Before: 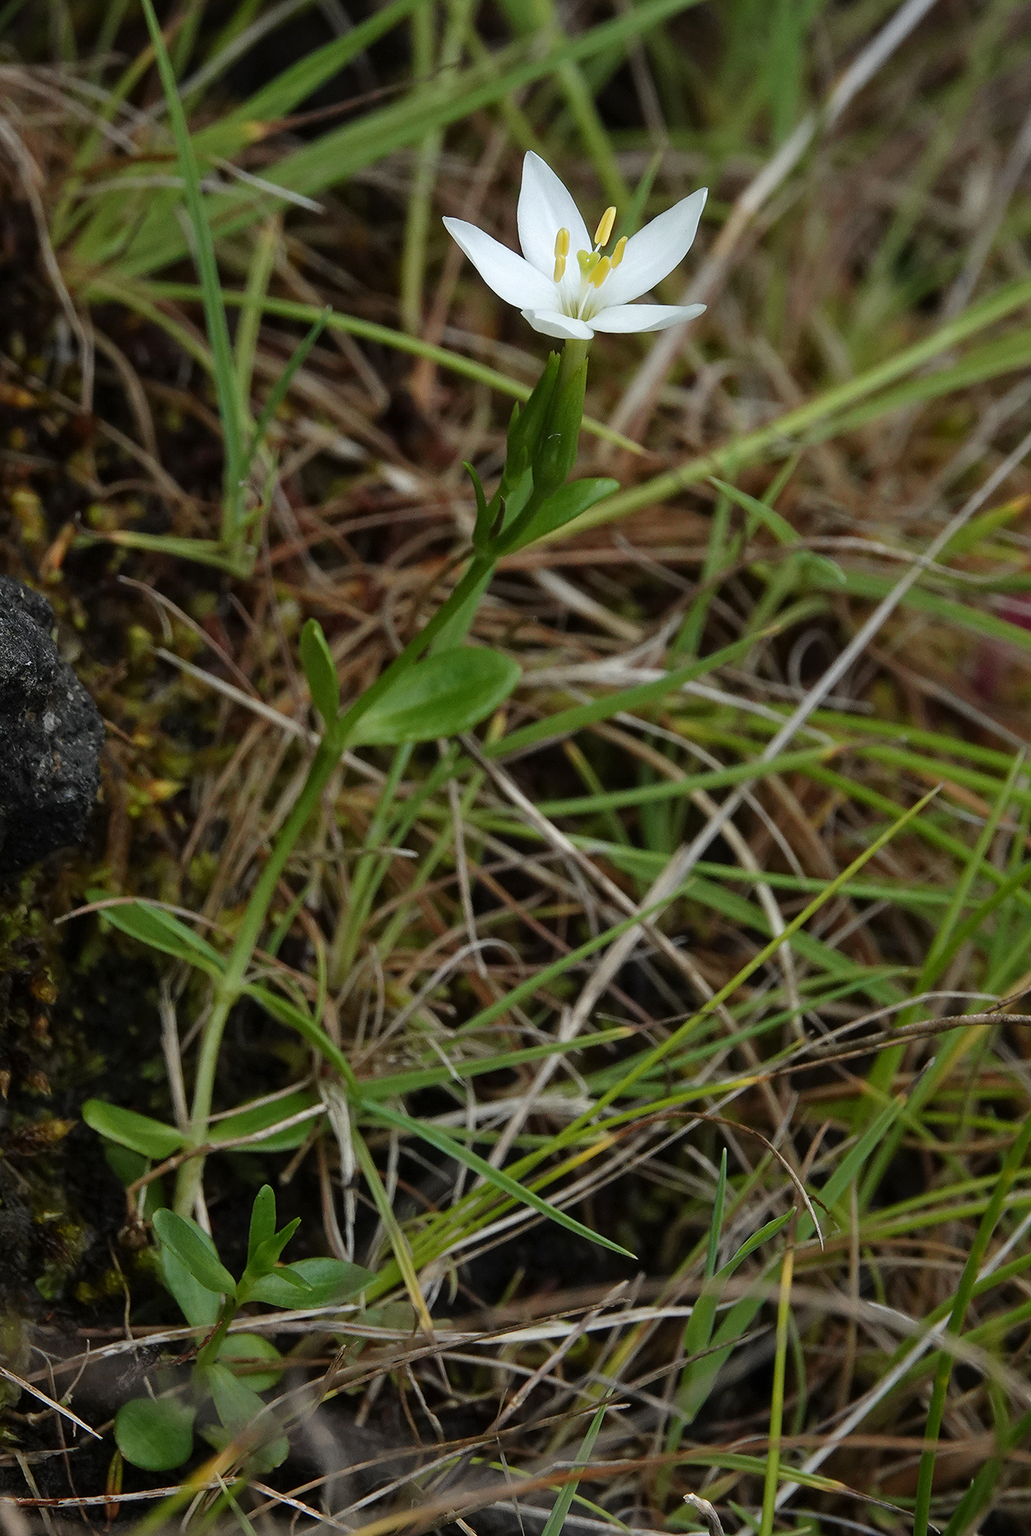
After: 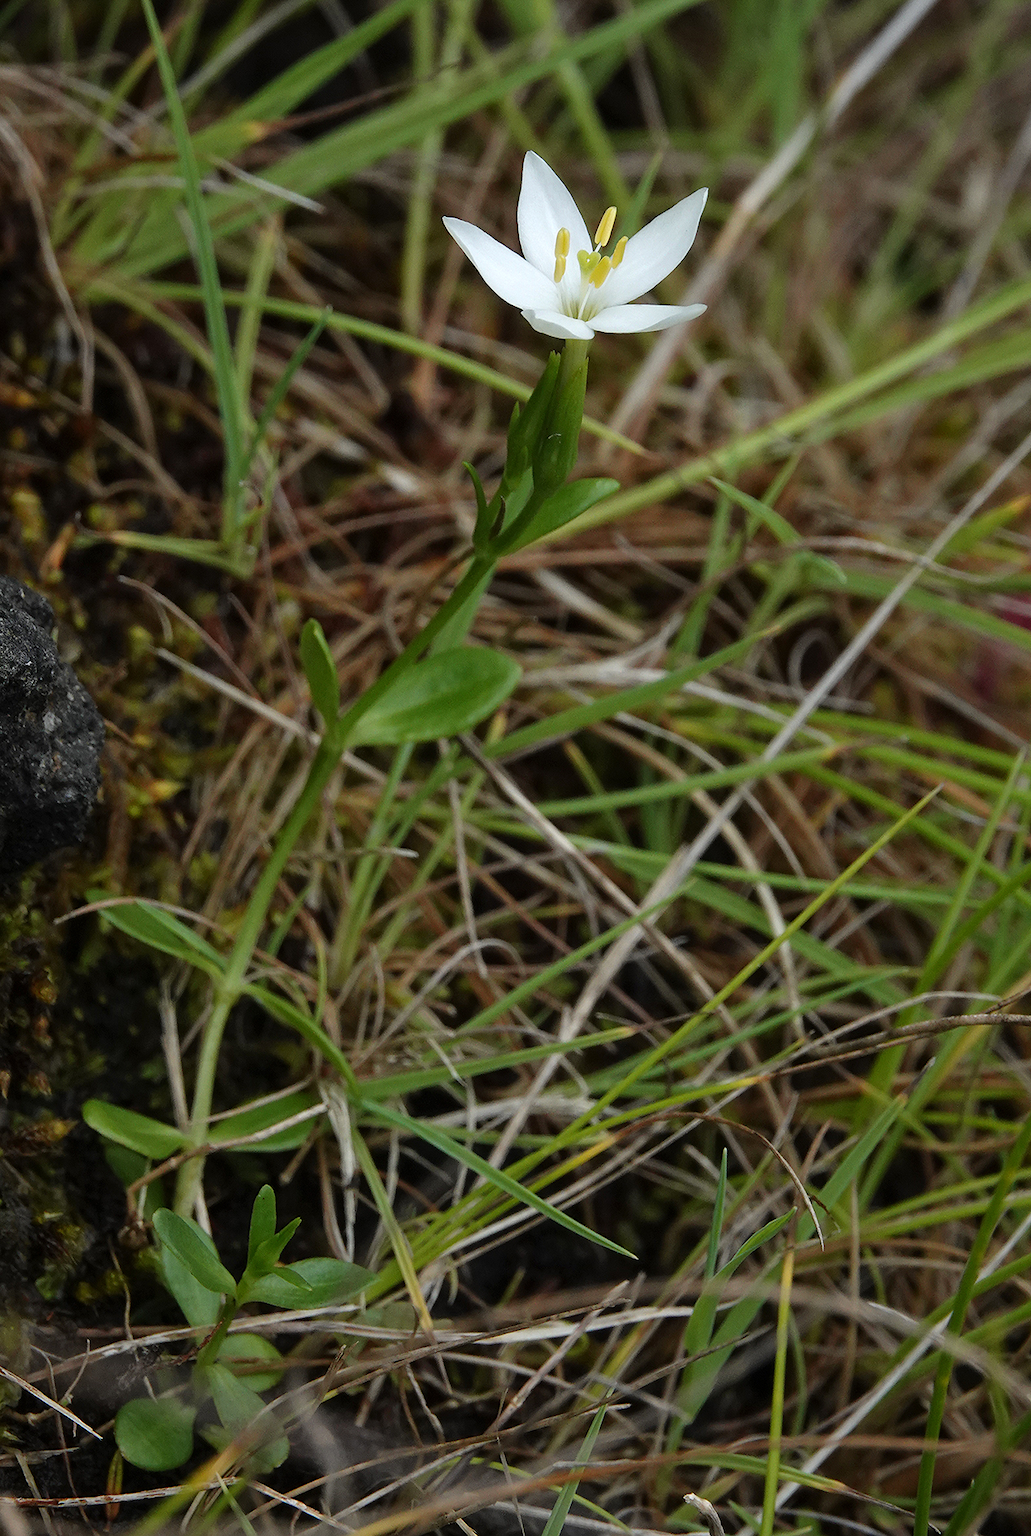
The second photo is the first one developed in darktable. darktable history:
color zones: curves: ch0 [(0.25, 0.5) (0.636, 0.25) (0.75, 0.5)], mix -122.21%
